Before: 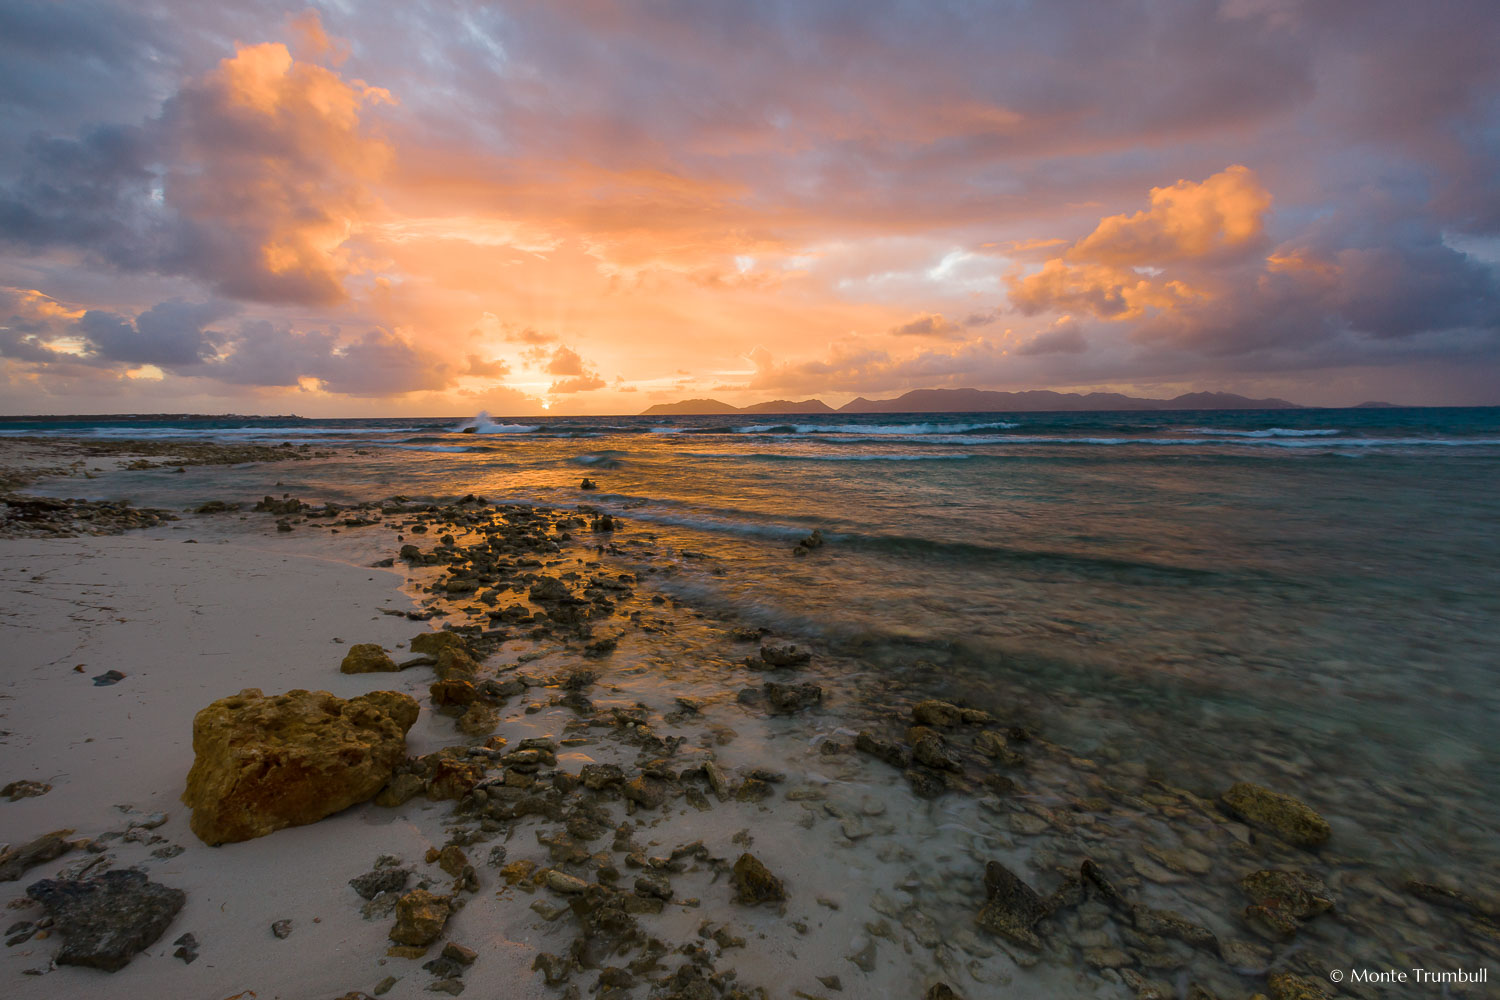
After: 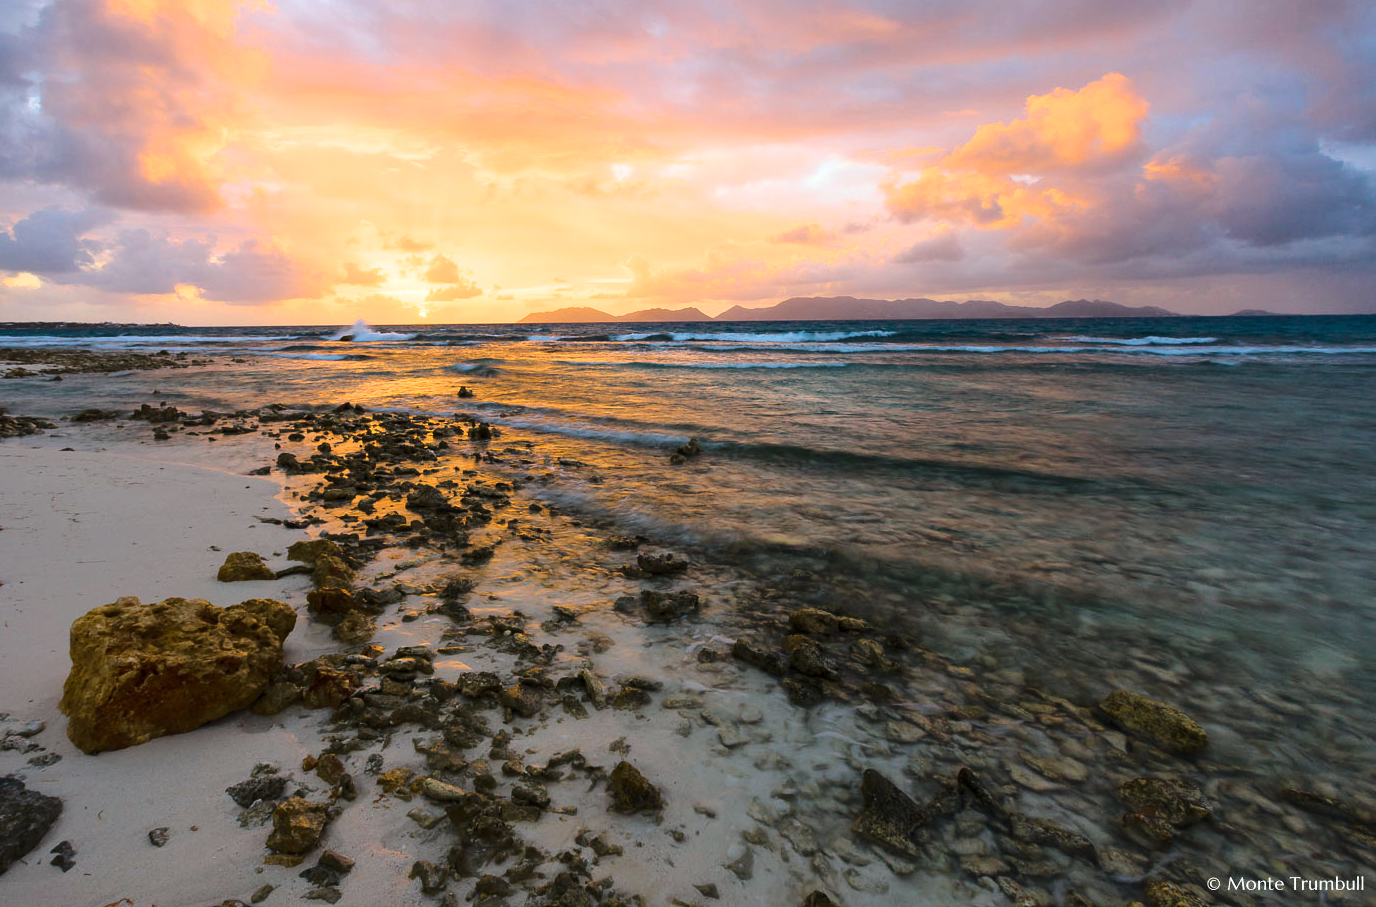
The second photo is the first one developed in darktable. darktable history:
base curve: curves: ch0 [(0, 0) (0.028, 0.03) (0.121, 0.232) (0.46, 0.748) (0.859, 0.968) (1, 1)]
crop and rotate: left 8.262%, top 9.226%
white balance: red 0.982, blue 1.018
